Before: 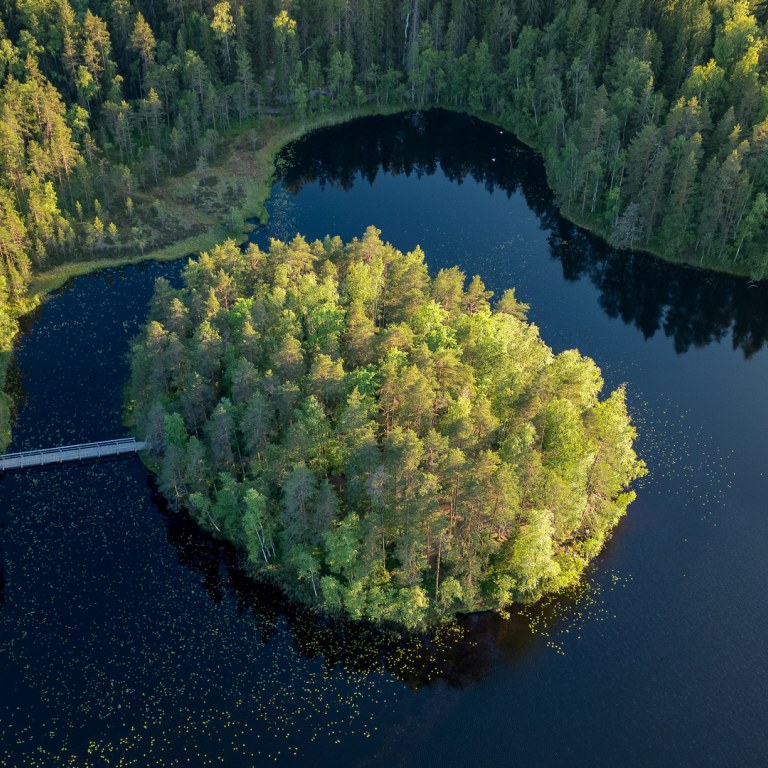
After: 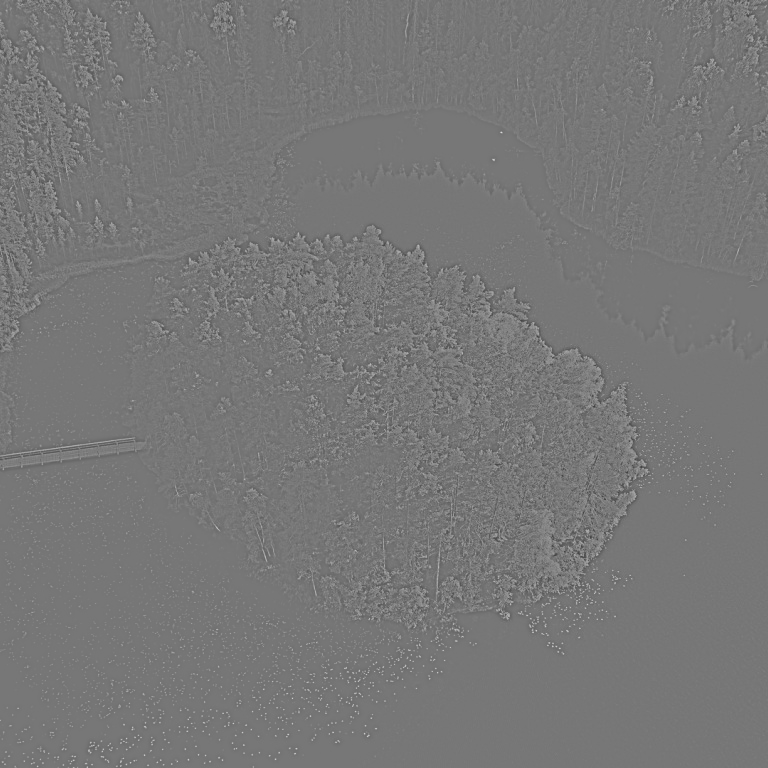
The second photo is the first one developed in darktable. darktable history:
highpass: sharpness 9.84%, contrast boost 9.94%
tone equalizer: -8 EV -1.08 EV, -7 EV -1.01 EV, -6 EV -0.867 EV, -5 EV -0.578 EV, -3 EV 0.578 EV, -2 EV 0.867 EV, -1 EV 1.01 EV, +0 EV 1.08 EV, edges refinement/feathering 500, mask exposure compensation -1.57 EV, preserve details no
